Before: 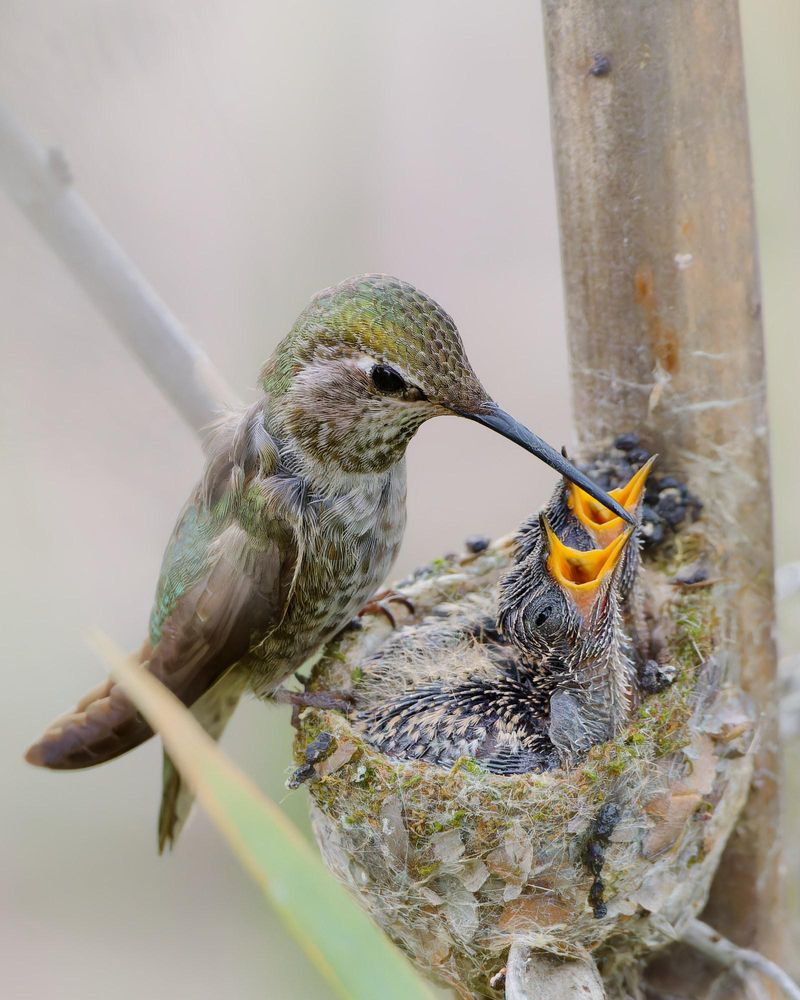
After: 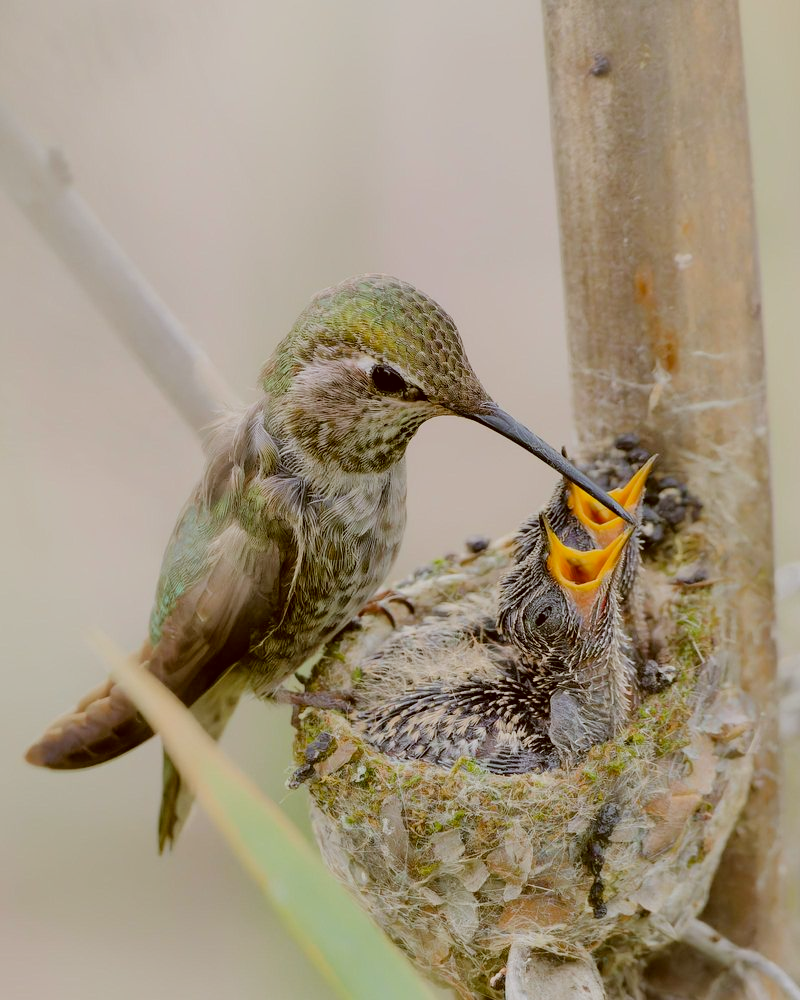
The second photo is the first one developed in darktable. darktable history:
filmic rgb: middle gray luminance 18.27%, black relative exposure -8.9 EV, white relative exposure 3.75 EV, threshold 3.01 EV, target black luminance 0%, hardness 4.93, latitude 67.89%, contrast 0.946, highlights saturation mix 20.52%, shadows ↔ highlights balance 20.85%, enable highlight reconstruction true
color correction: highlights a* -0.365, highlights b* 0.149, shadows a* 4.37, shadows b* 20.07
